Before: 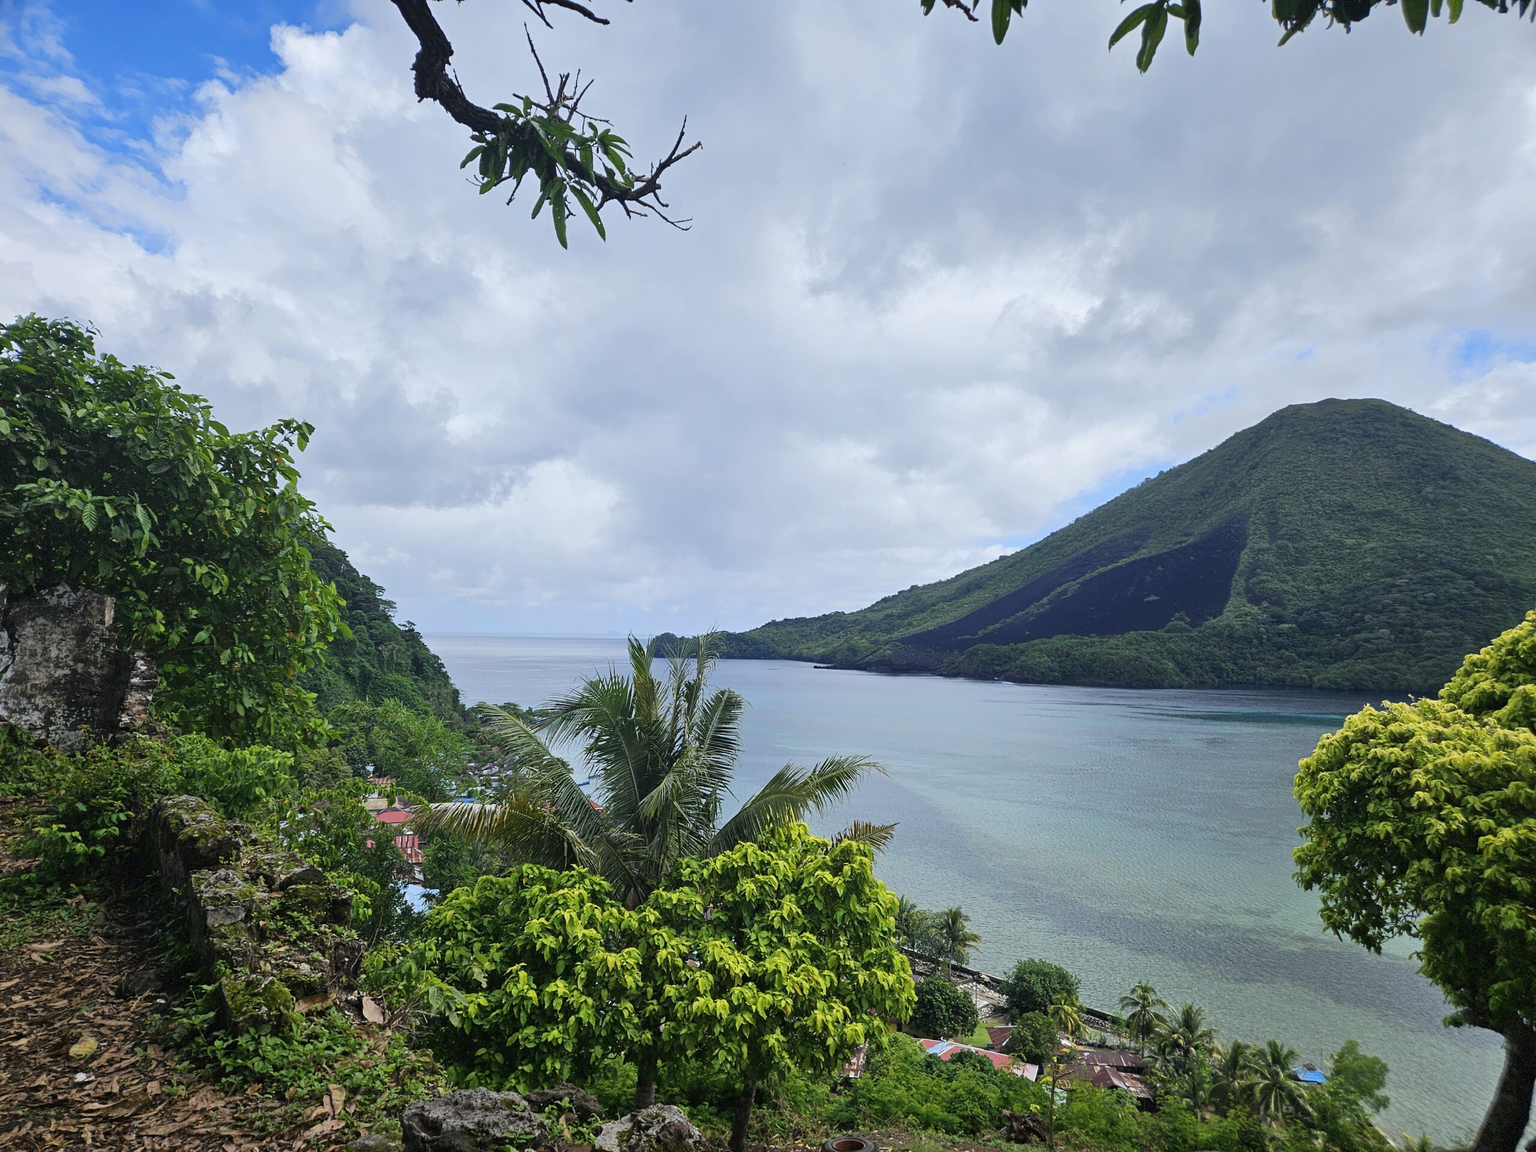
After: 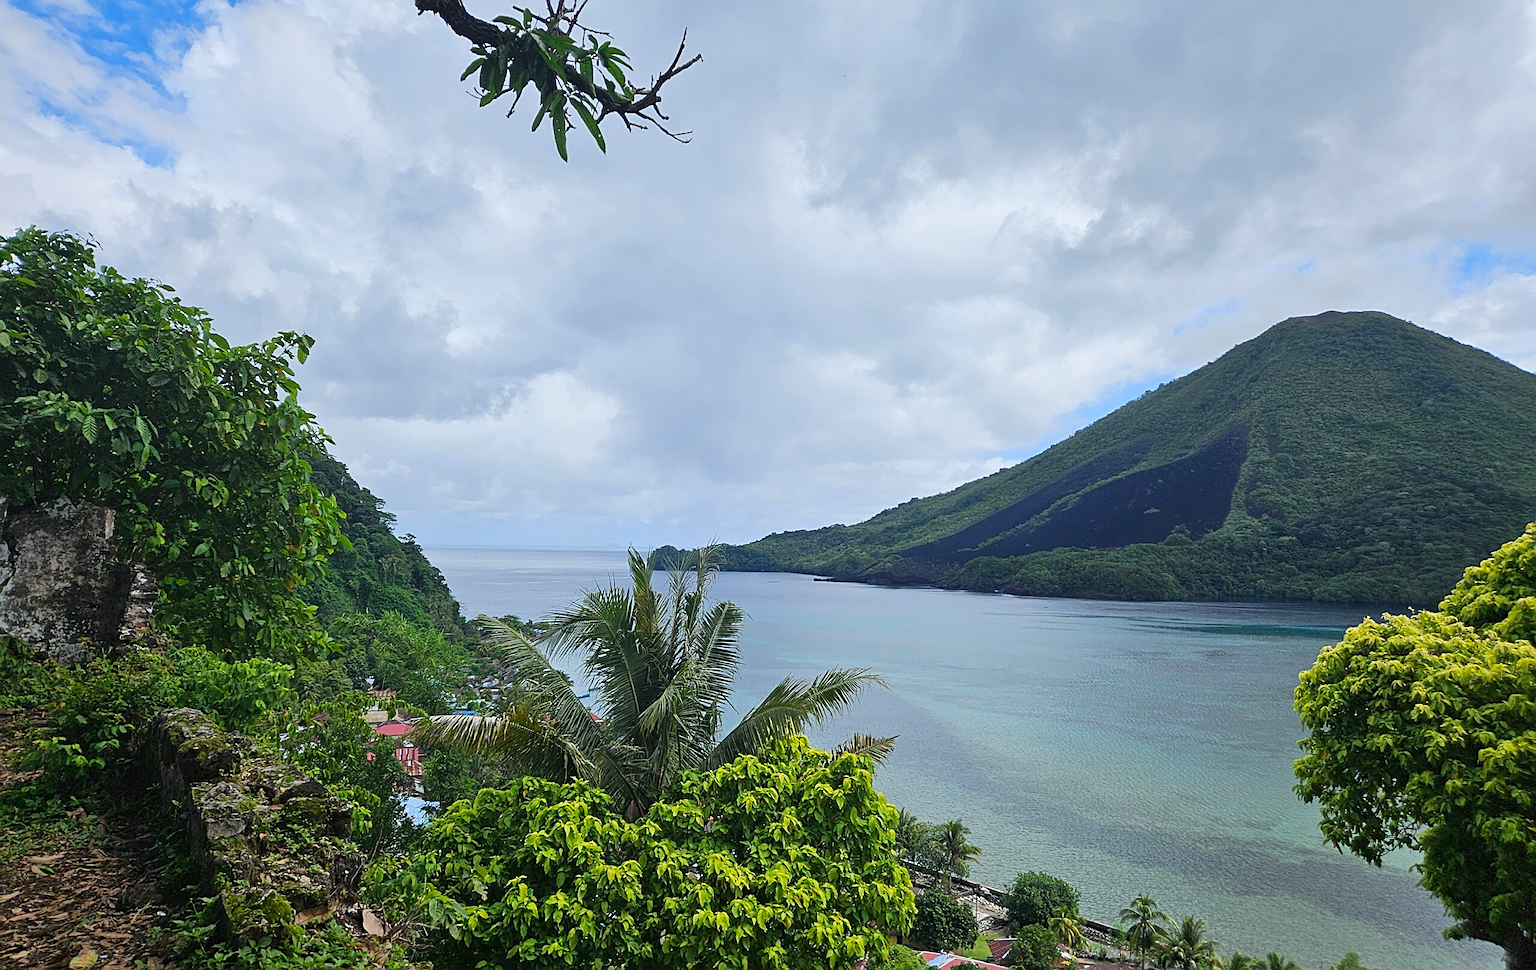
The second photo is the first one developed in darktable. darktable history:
sharpen: on, module defaults
crop: top 7.606%, bottom 8.155%
